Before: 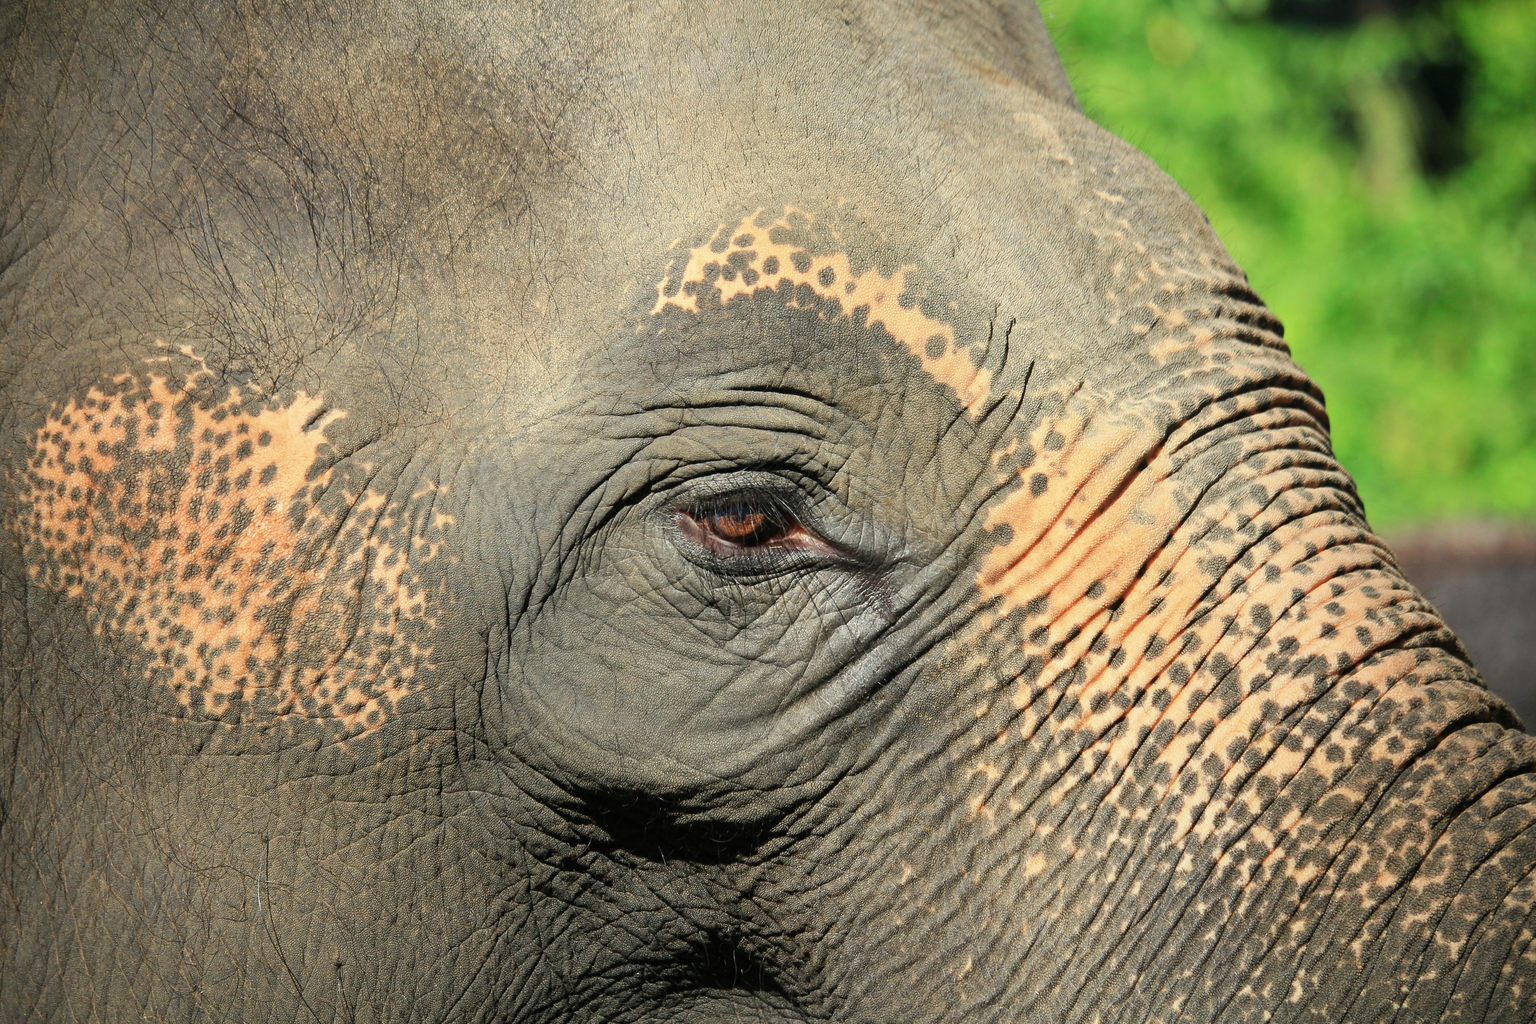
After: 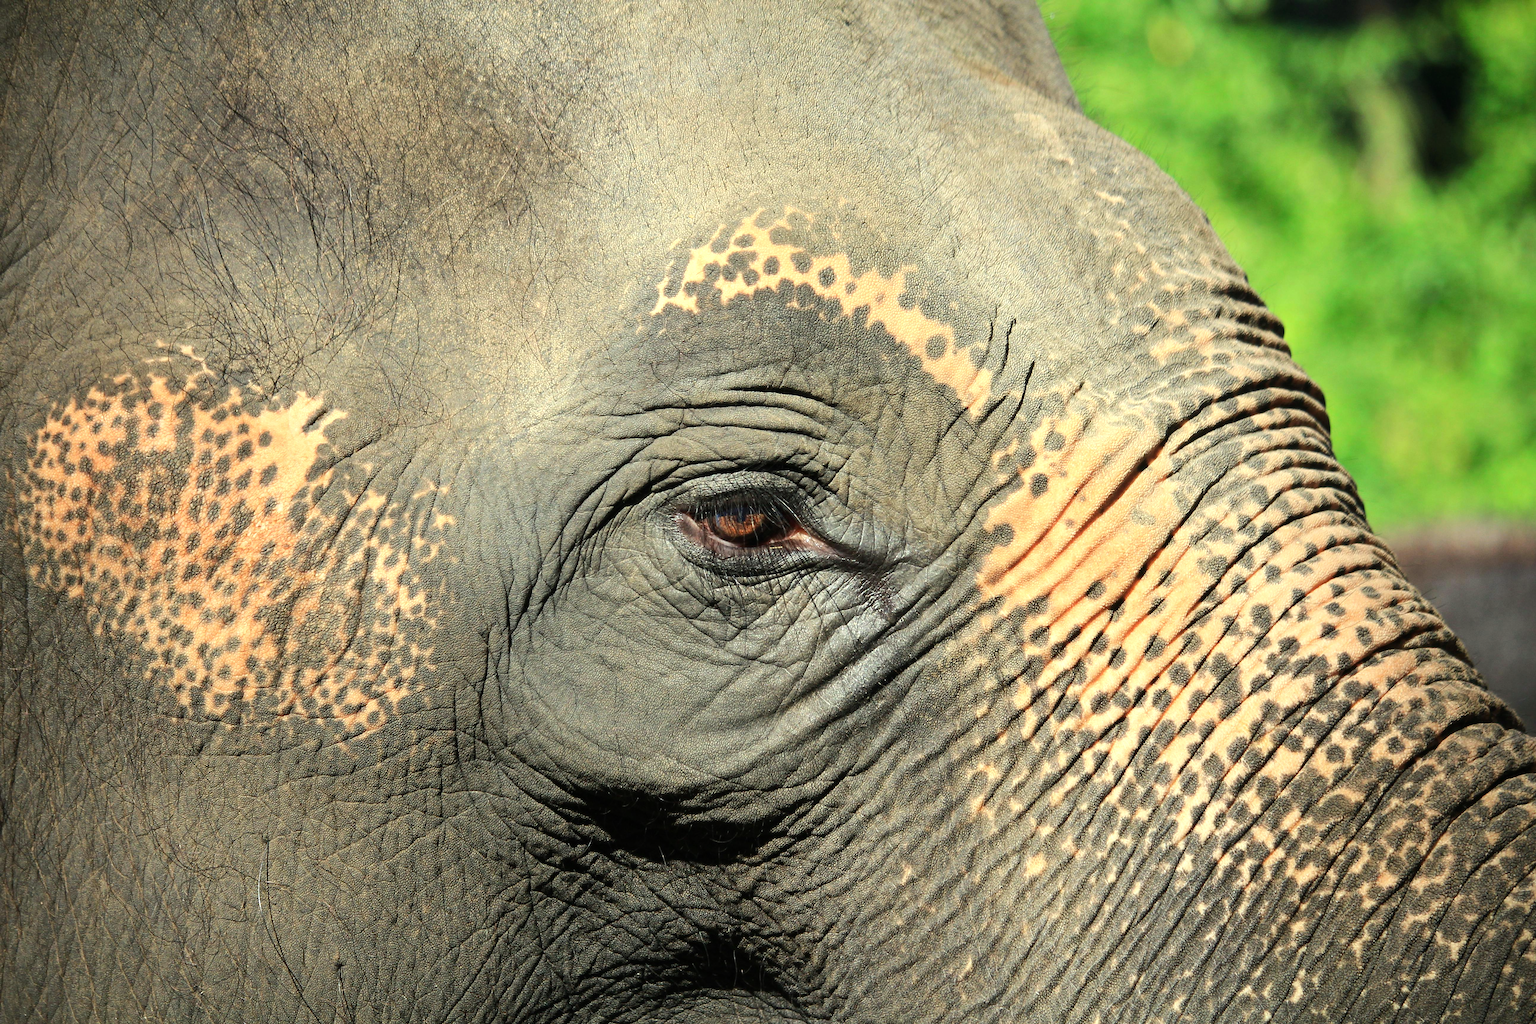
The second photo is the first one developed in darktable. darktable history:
color correction: highlights a* -2.68, highlights b* 2.35
tone equalizer: -8 EV -0.391 EV, -7 EV -0.366 EV, -6 EV -0.301 EV, -5 EV -0.242 EV, -3 EV 0.249 EV, -2 EV 0.306 EV, -1 EV 0.413 EV, +0 EV 0.407 EV, edges refinement/feathering 500, mask exposure compensation -1.57 EV, preserve details no
